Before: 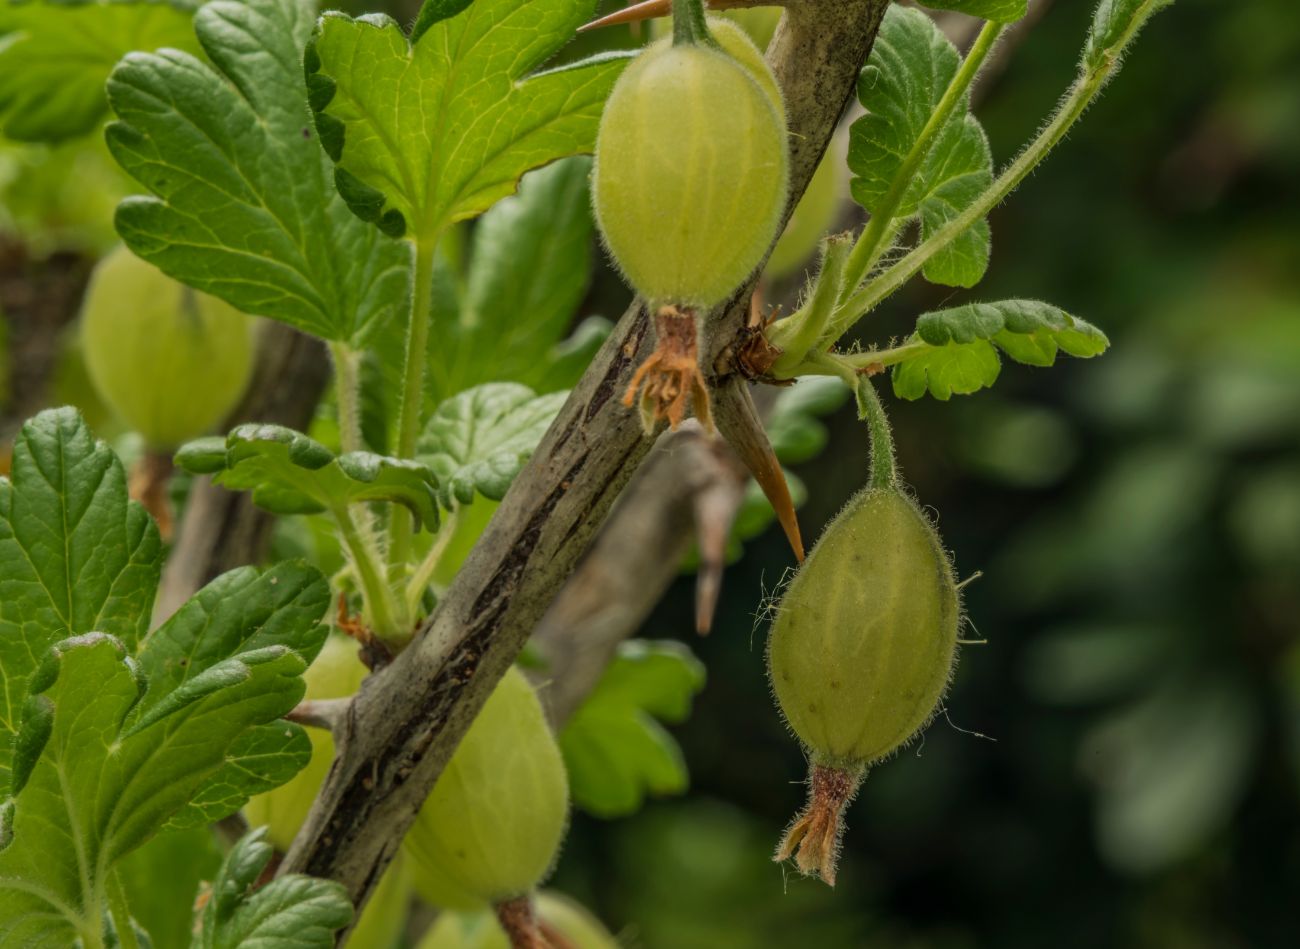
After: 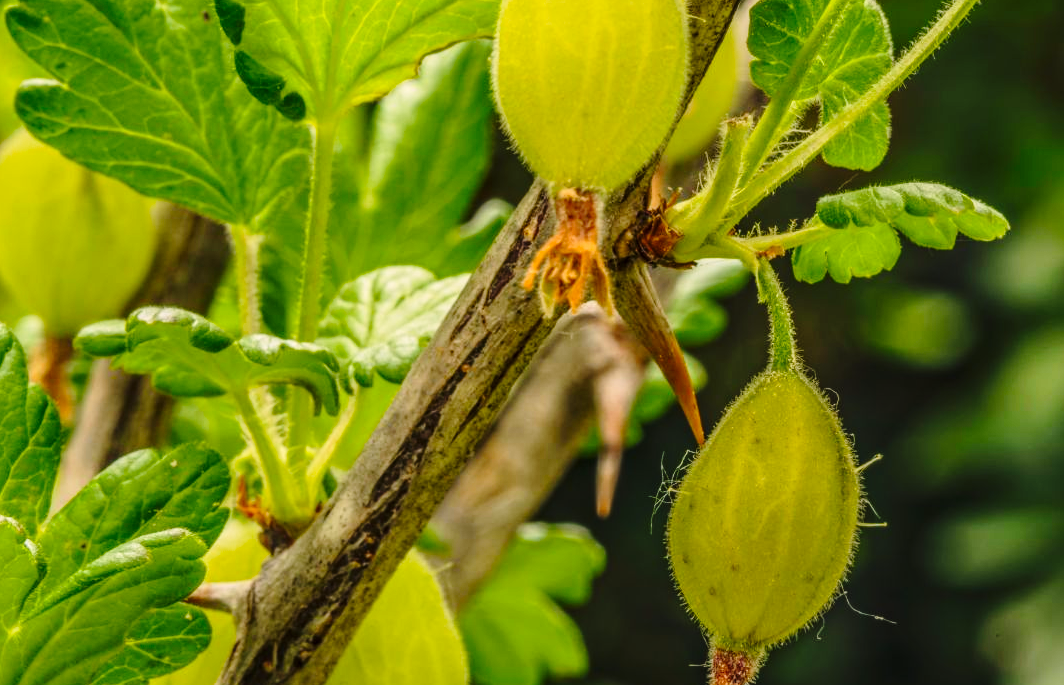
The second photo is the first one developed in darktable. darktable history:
color correction: highlights a* 3.52, highlights b* 1.98, saturation 1.21
local contrast: on, module defaults
color balance rgb: power › chroma 0.248%, power › hue 62.71°, global offset › luminance 0.478%, global offset › hue 56.43°, perceptual saturation grading › global saturation 0.562%, perceptual brilliance grading › global brilliance 2.557%, perceptual brilliance grading › highlights -2.896%, perceptual brilliance grading › shadows 2.893%, global vibrance 20%
base curve: curves: ch0 [(0, 0) (0.028, 0.03) (0.121, 0.232) (0.46, 0.748) (0.859, 0.968) (1, 1)], preserve colors none
tone equalizer: mask exposure compensation -0.496 EV
crop: left 7.743%, top 12.347%, right 10.345%, bottom 15.422%
